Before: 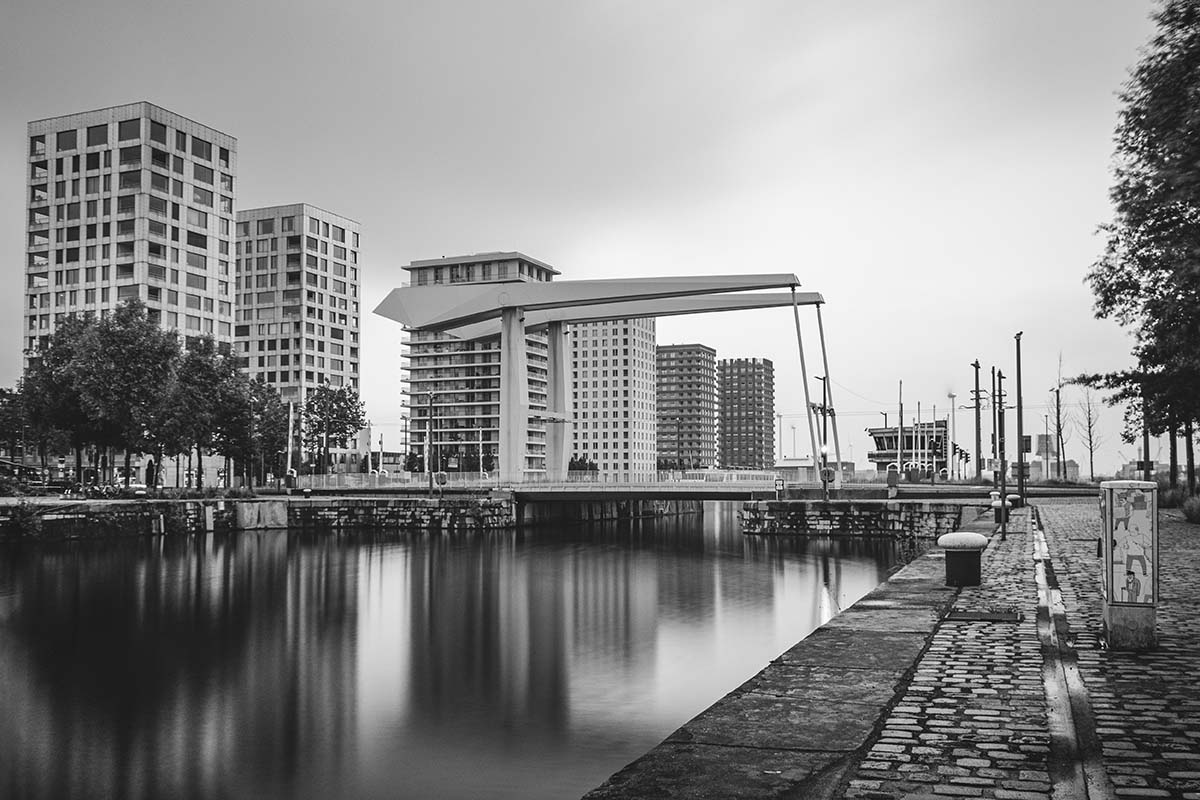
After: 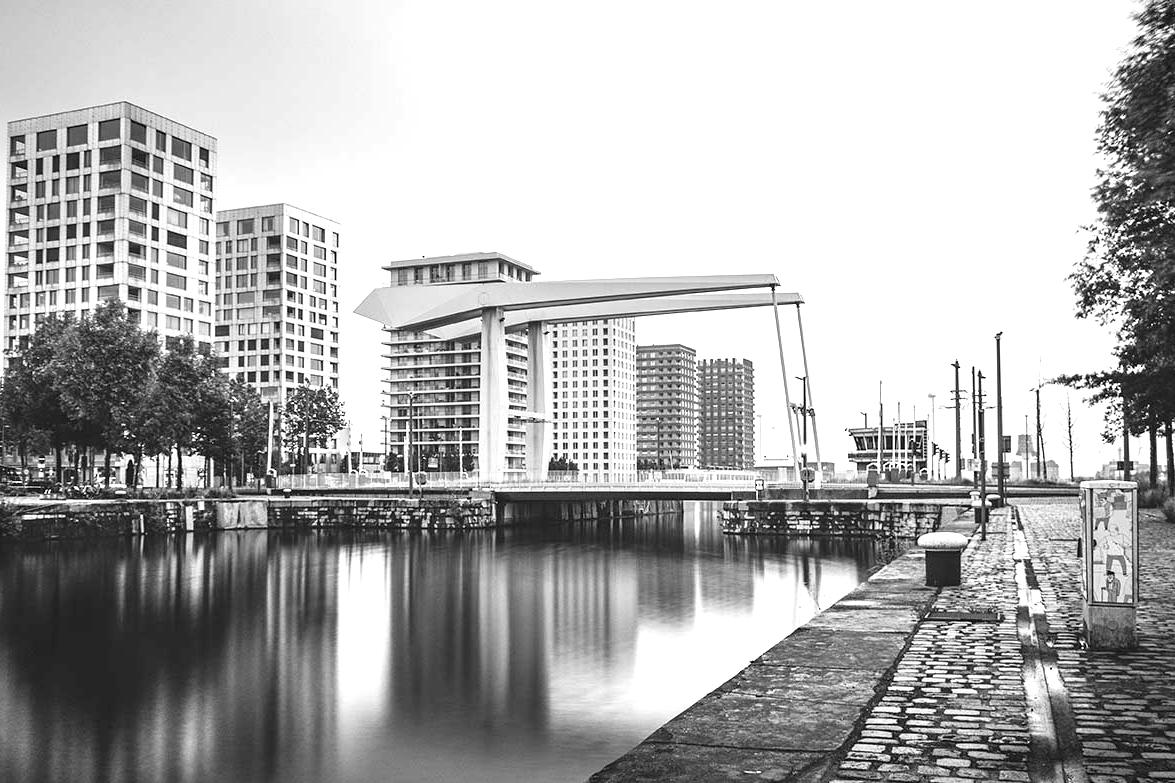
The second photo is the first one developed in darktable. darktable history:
monochrome: a -74.22, b 78.2
color balance rgb: perceptual saturation grading › global saturation 20%, perceptual saturation grading › highlights -25%, perceptual saturation grading › shadows 50%
exposure: exposure 1.25 EV, compensate exposure bias true, compensate highlight preservation false
crop: left 1.743%, right 0.268%, bottom 2.011%
